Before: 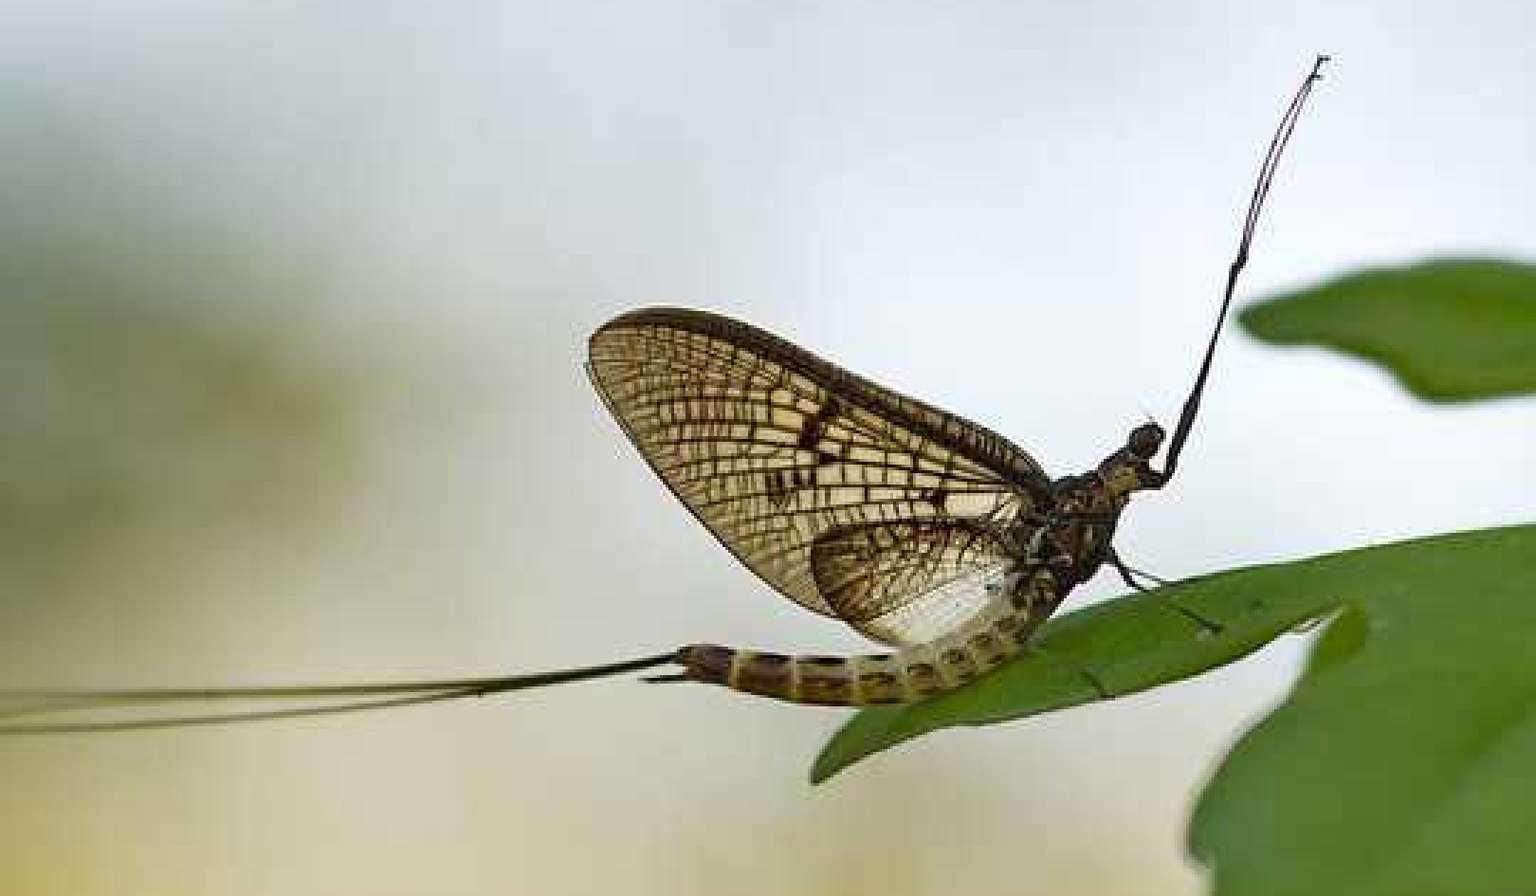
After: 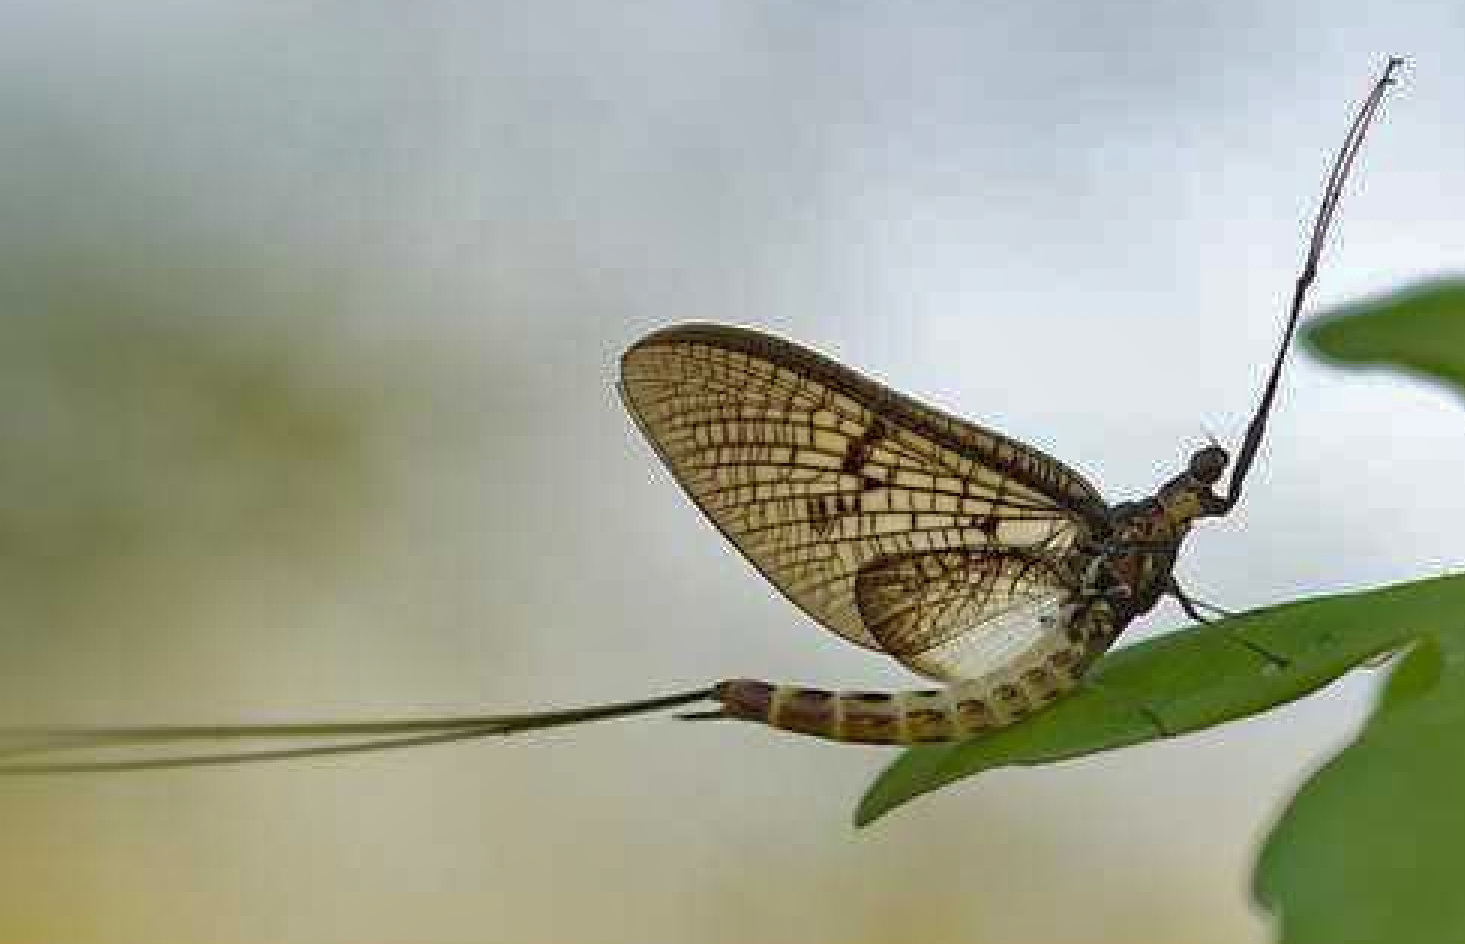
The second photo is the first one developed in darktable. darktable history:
crop: right 9.509%, bottom 0.031%
shadows and highlights: shadows 40, highlights -60
